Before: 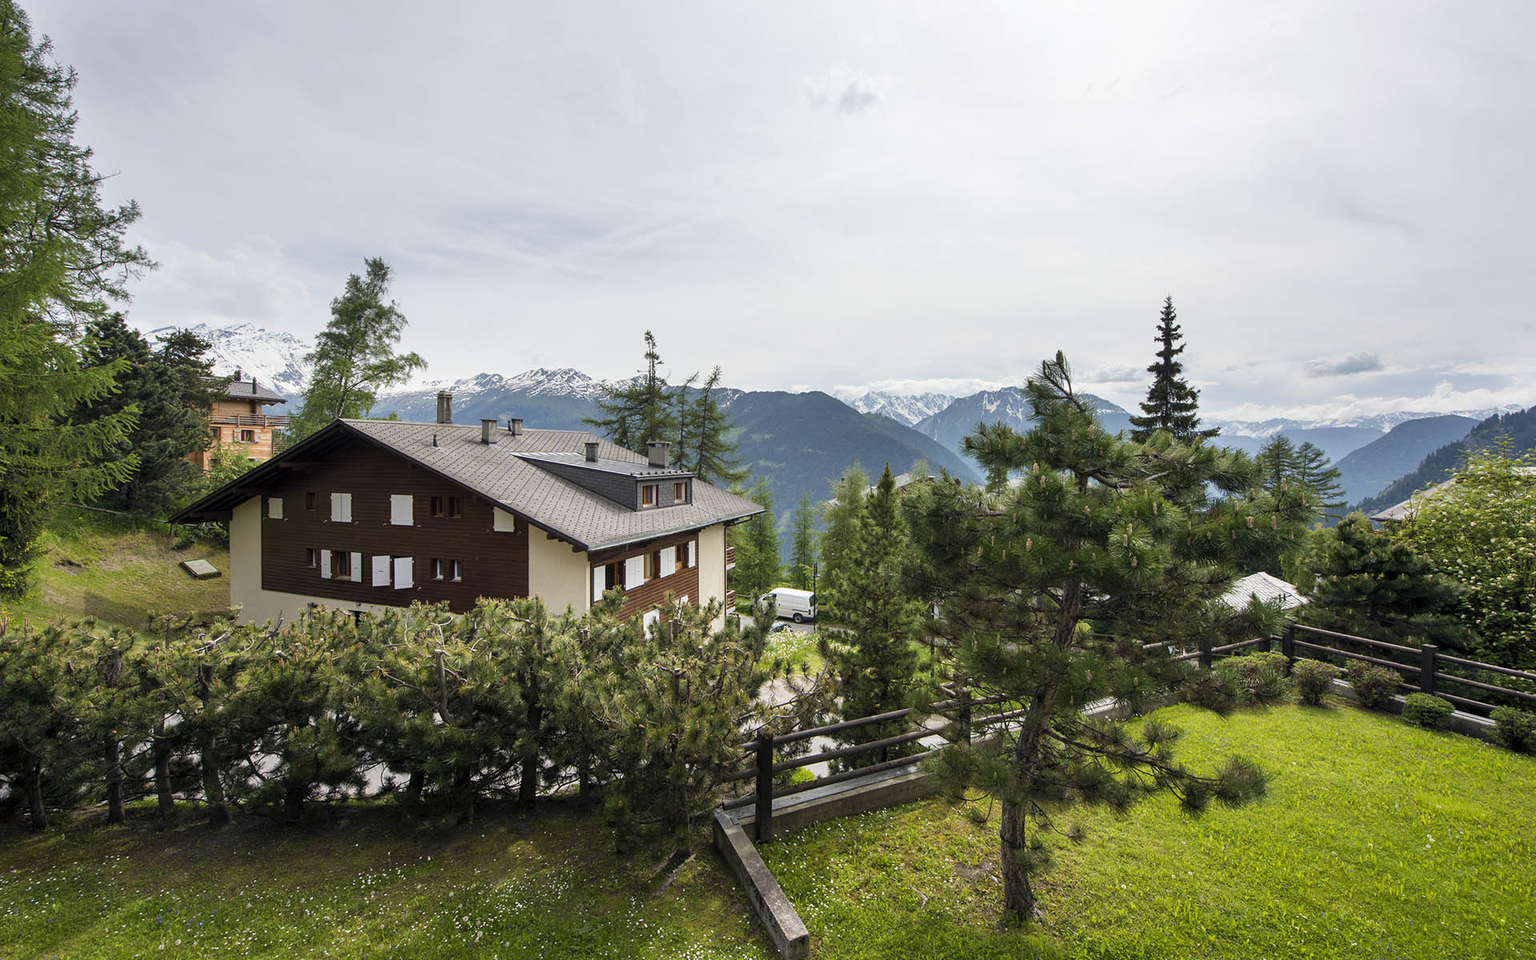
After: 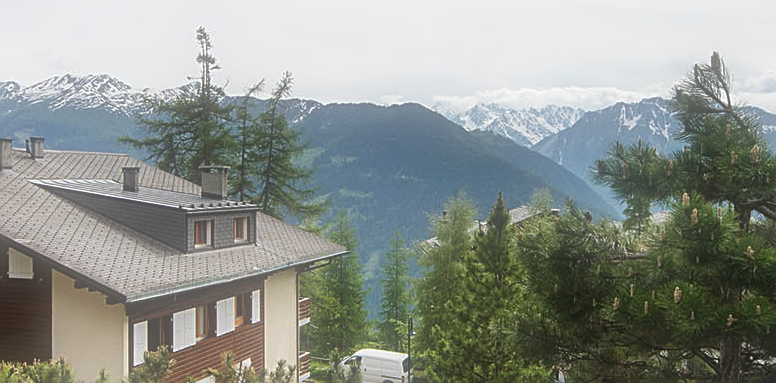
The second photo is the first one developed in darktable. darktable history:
crop: left 31.751%, top 32.172%, right 27.8%, bottom 35.83%
sharpen: on, module defaults
soften: size 60.24%, saturation 65.46%, brightness 0.506 EV, mix 25.7%
